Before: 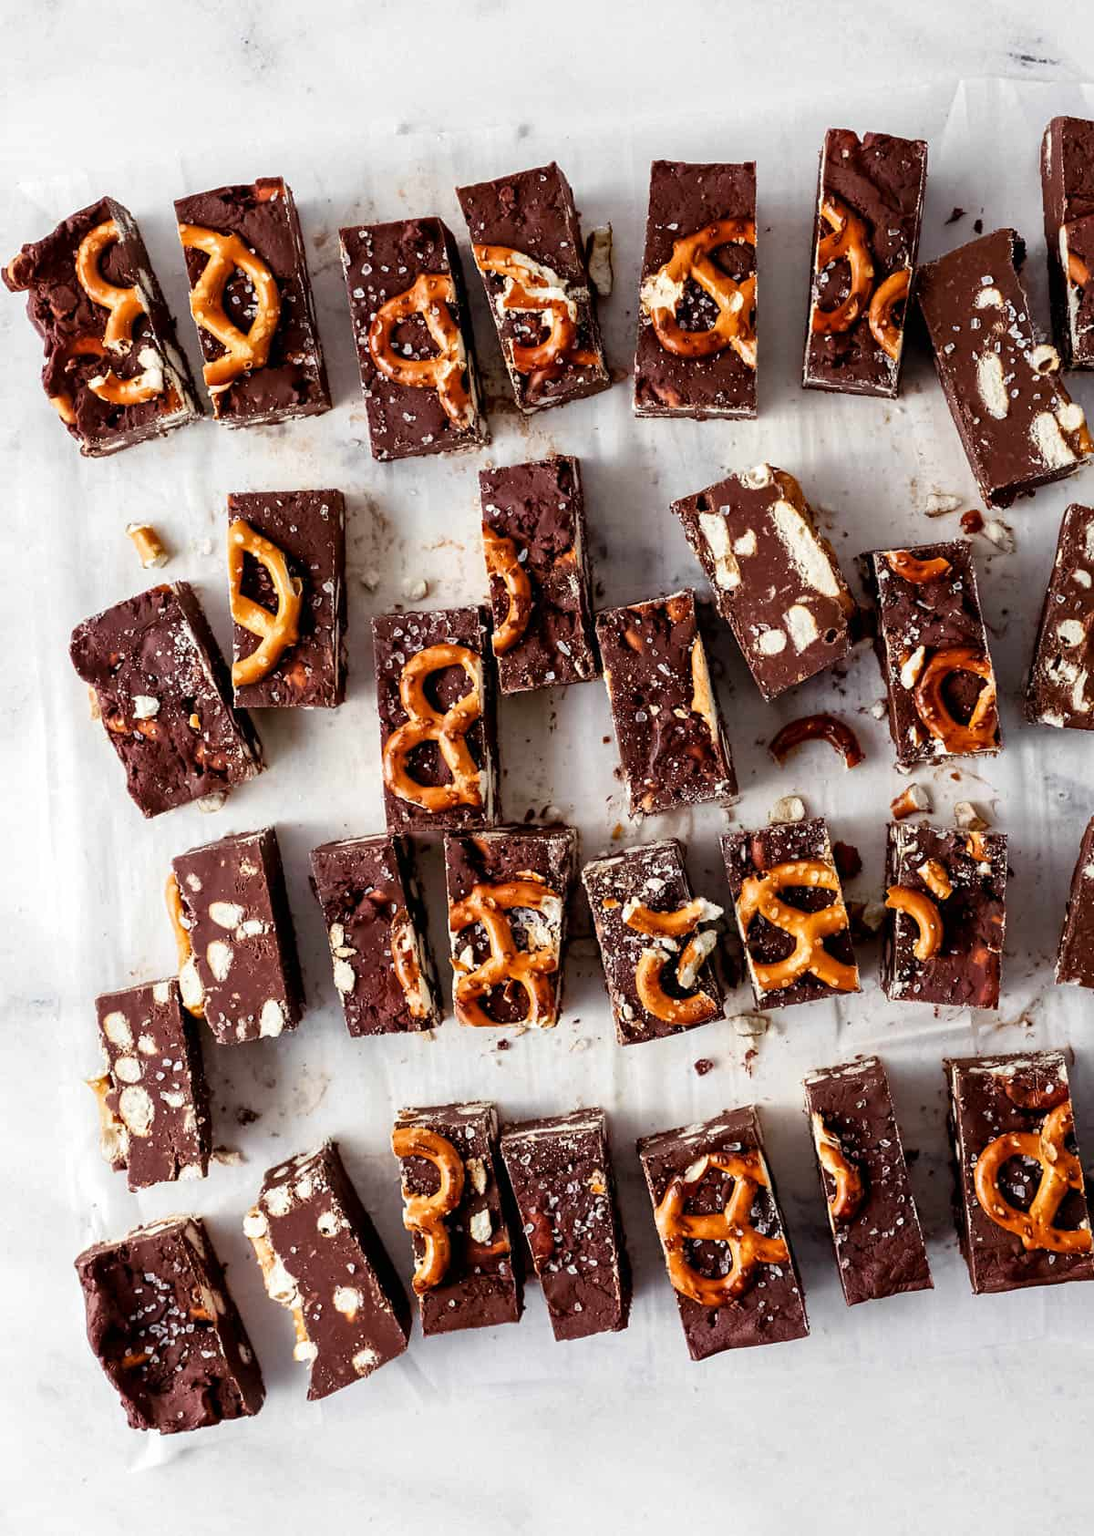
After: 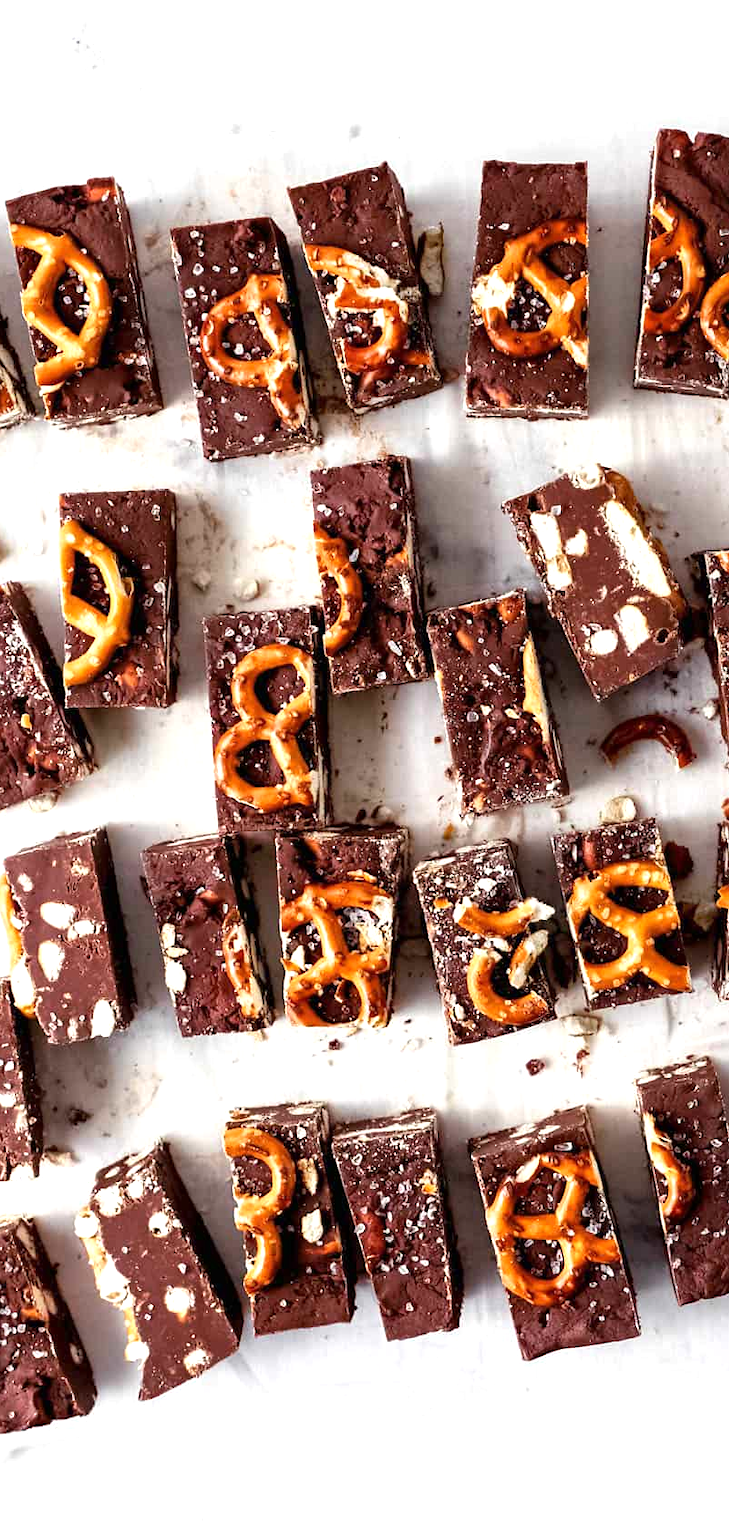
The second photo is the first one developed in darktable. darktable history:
crop: left 15.427%, right 17.836%
exposure: exposure 0.566 EV, compensate highlight preservation false
